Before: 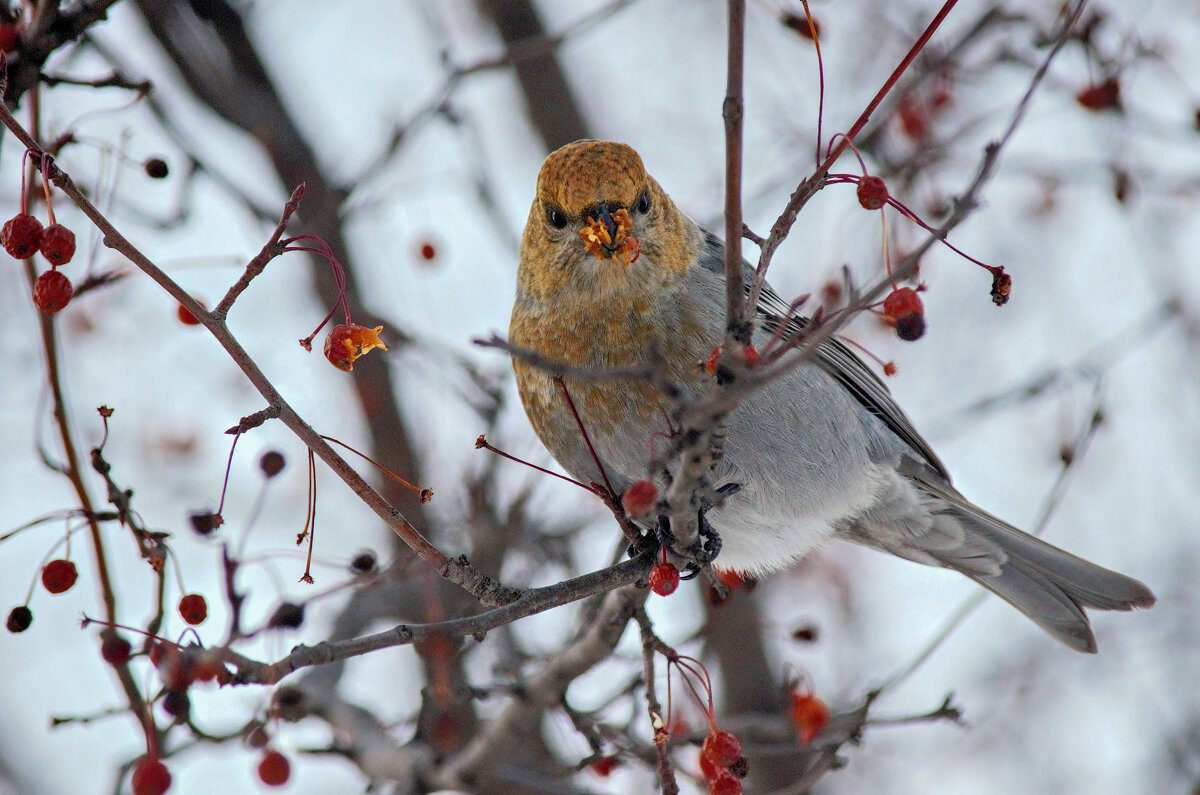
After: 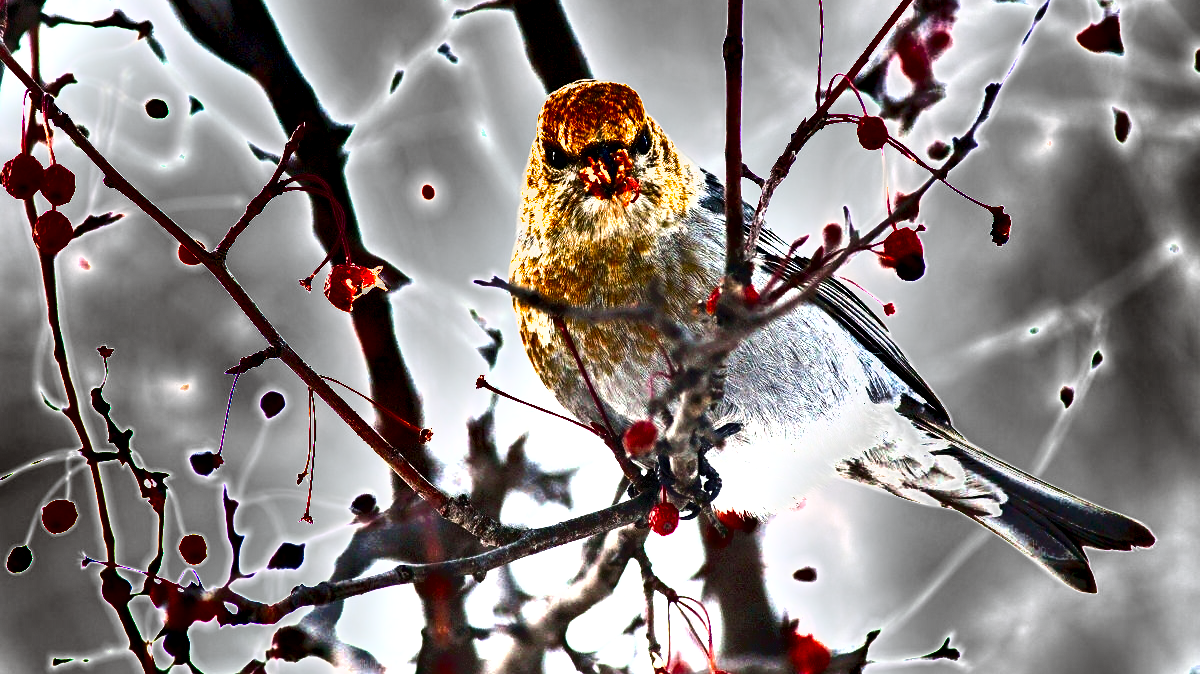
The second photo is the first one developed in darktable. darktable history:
crop: top 7.615%, bottom 7.58%
shadows and highlights: shadows 76.87, highlights -61.13, soften with gaussian
exposure: exposure 2.174 EV, compensate highlight preservation false
